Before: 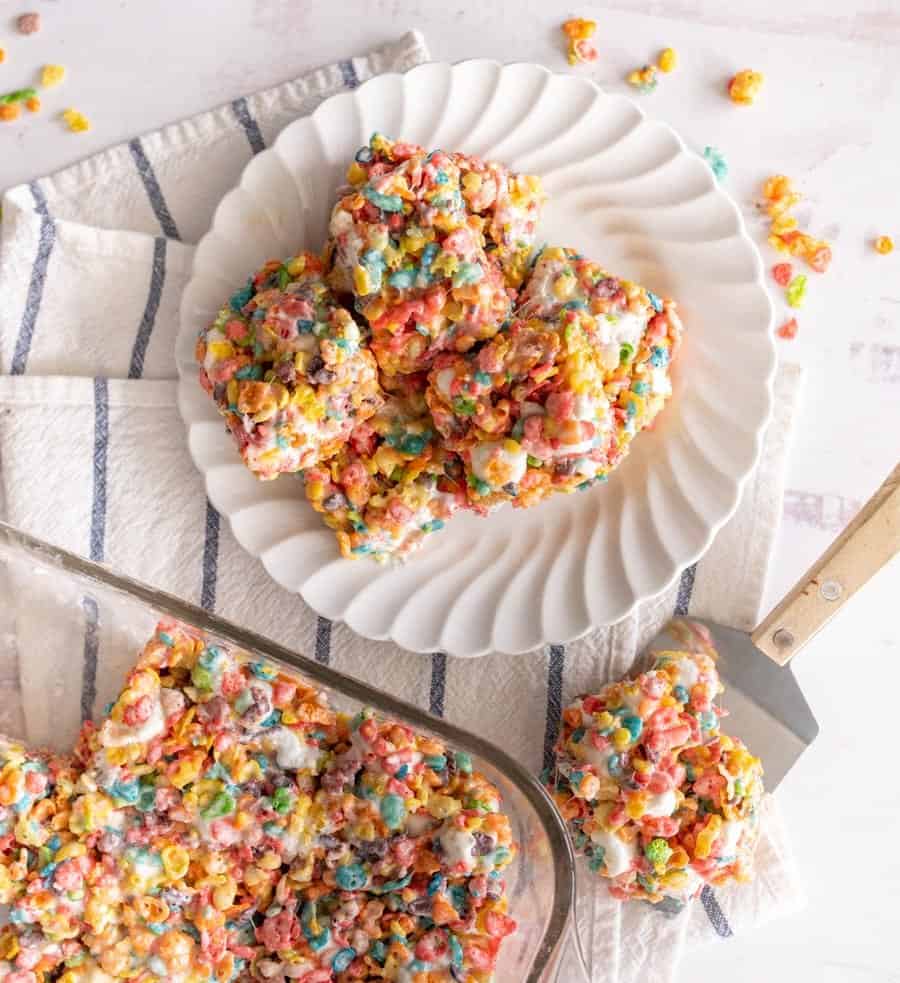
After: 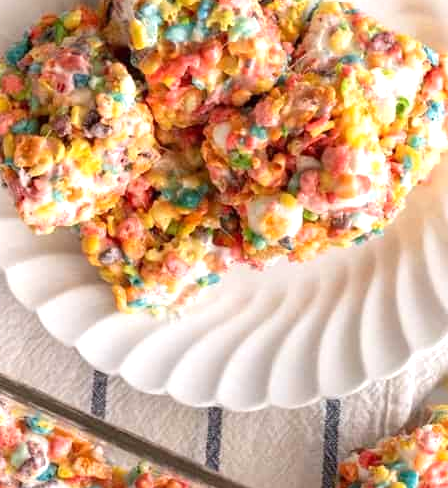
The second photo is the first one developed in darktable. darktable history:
crop: left 24.891%, top 25.116%, right 25.28%, bottom 25.192%
exposure: exposure 0.436 EV, compensate highlight preservation false
